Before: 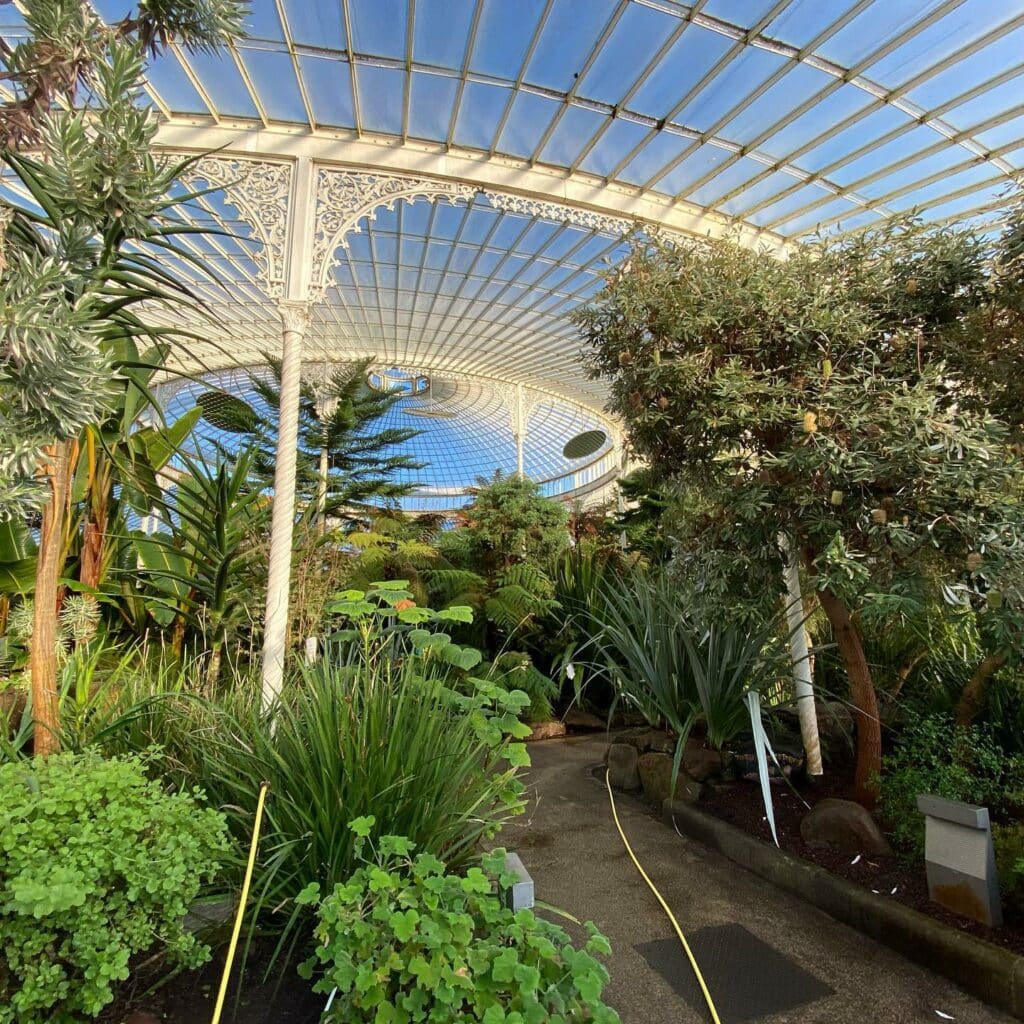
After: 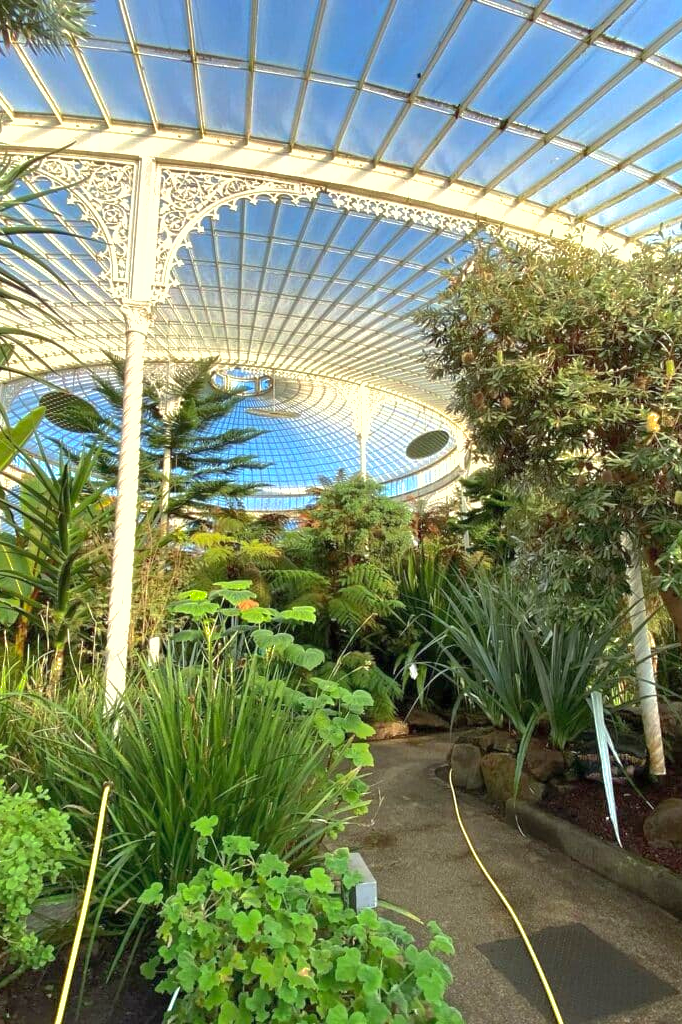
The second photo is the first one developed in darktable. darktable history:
shadows and highlights: on, module defaults
white balance: emerald 1
crop: left 15.419%, right 17.914%
color correction: highlights a* -2.68, highlights b* 2.57
exposure: black level correction 0, exposure 0.7 EV, compensate exposure bias true, compensate highlight preservation false
